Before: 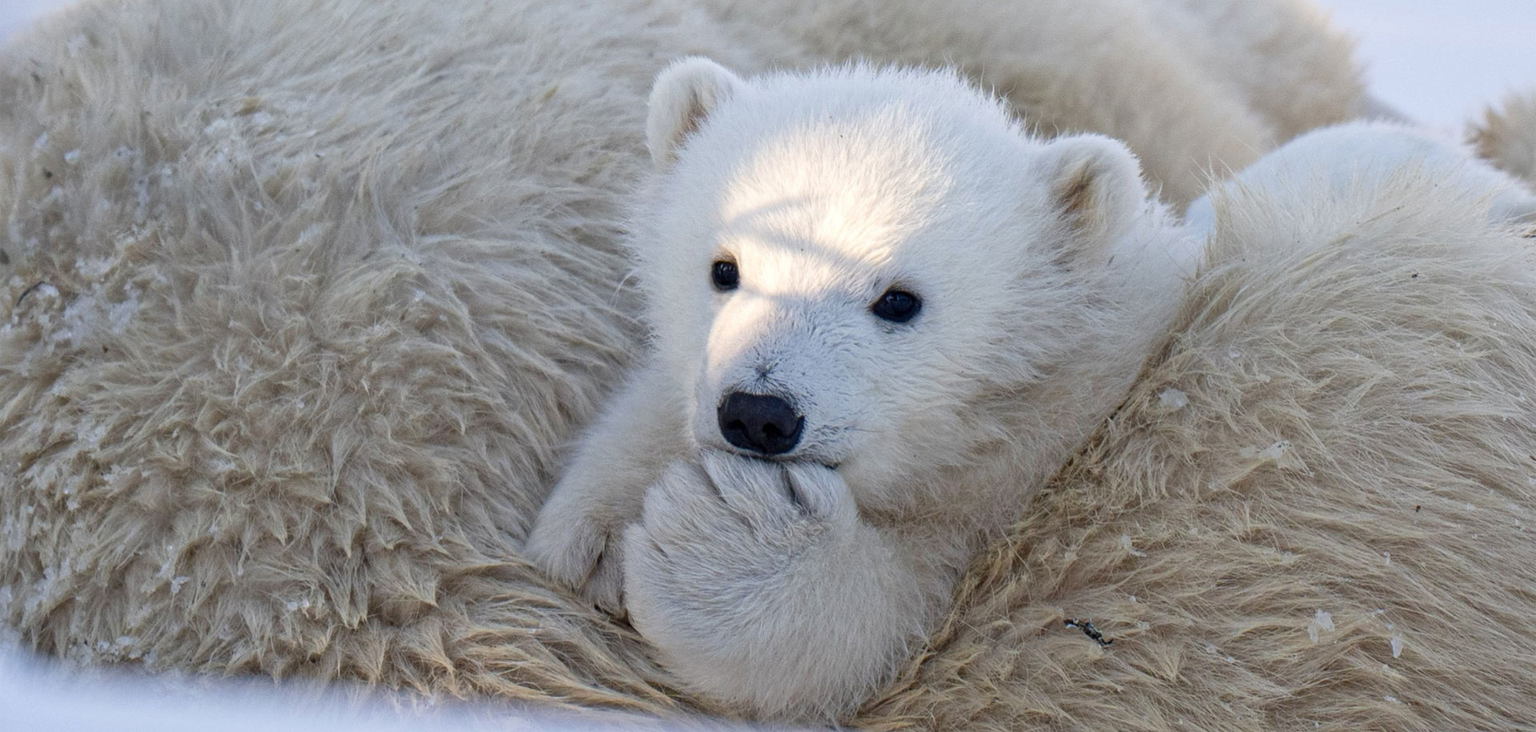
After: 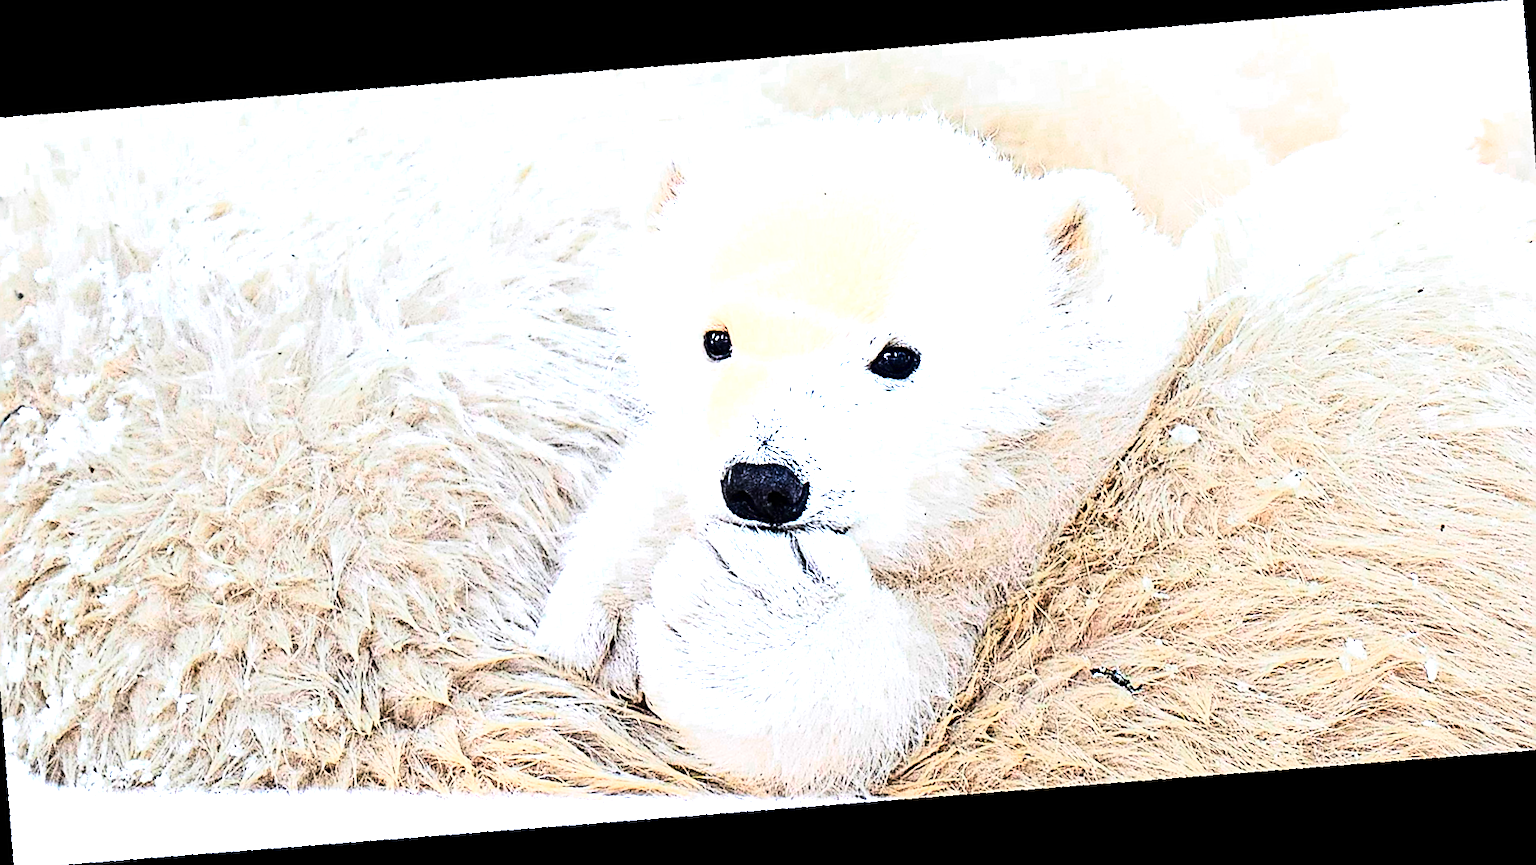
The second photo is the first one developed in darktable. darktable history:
crop and rotate: angle -2.38°
rotate and perspective: rotation -6.83°, automatic cropping off
exposure: black level correction 0, exposure 0.95 EV, compensate exposure bias true, compensate highlight preservation false
sharpen: amount 2
white balance: emerald 1
rgb curve: curves: ch0 [(0, 0) (0.21, 0.15) (0.24, 0.21) (0.5, 0.75) (0.75, 0.96) (0.89, 0.99) (1, 1)]; ch1 [(0, 0.02) (0.21, 0.13) (0.25, 0.2) (0.5, 0.67) (0.75, 0.9) (0.89, 0.97) (1, 1)]; ch2 [(0, 0.02) (0.21, 0.13) (0.25, 0.2) (0.5, 0.67) (0.75, 0.9) (0.89, 0.97) (1, 1)], compensate middle gray true
color zones: curves: ch0 [(0.473, 0.374) (0.742, 0.784)]; ch1 [(0.354, 0.737) (0.742, 0.705)]; ch2 [(0.318, 0.421) (0.758, 0.532)]
